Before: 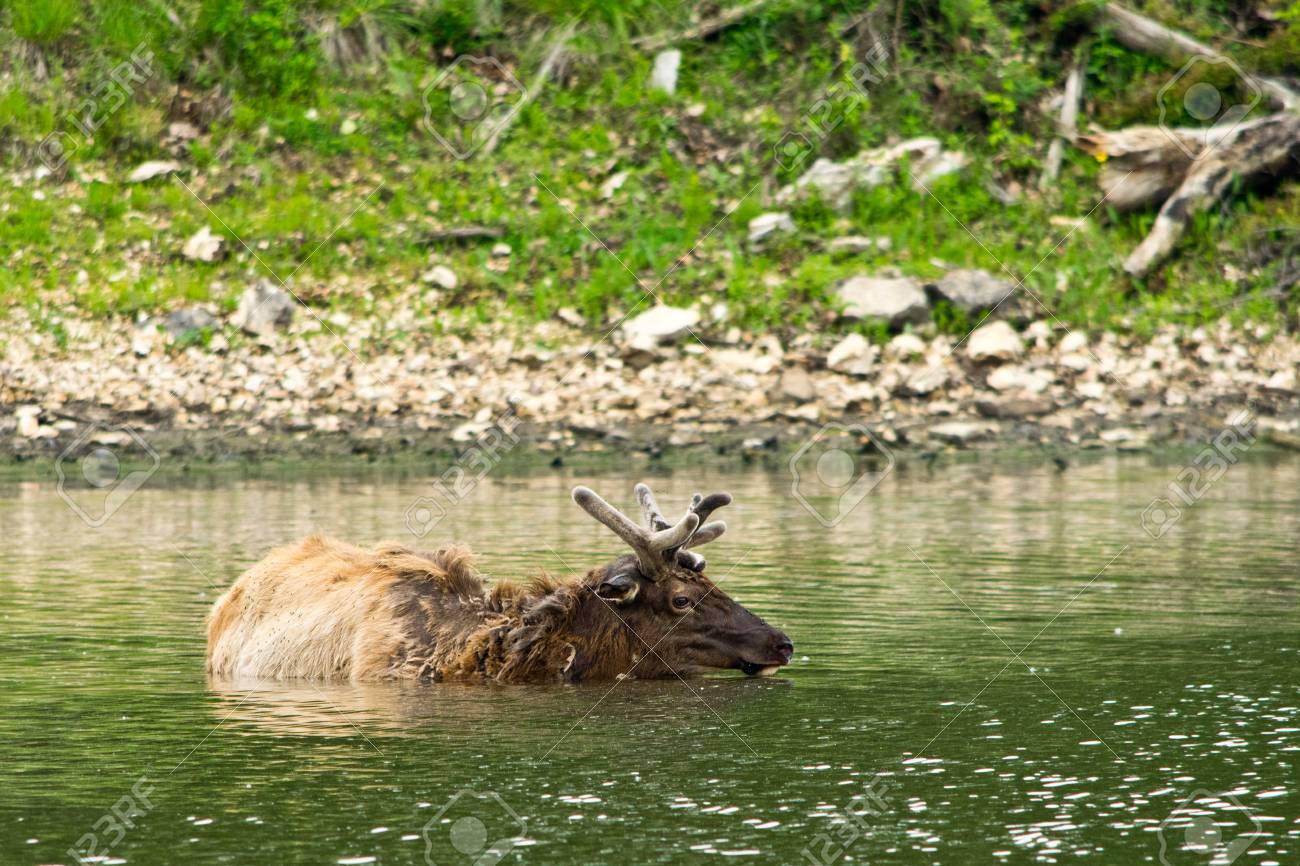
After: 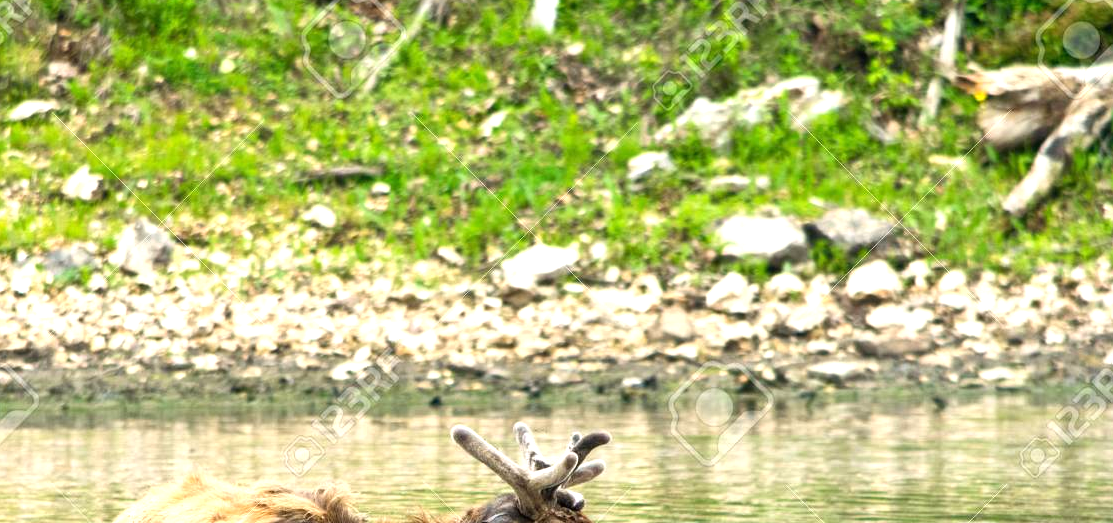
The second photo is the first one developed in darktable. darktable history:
exposure: black level correction 0, exposure 0.7 EV, compensate exposure bias true, compensate highlight preservation false
crop and rotate: left 9.345%, top 7.22%, right 4.982%, bottom 32.331%
